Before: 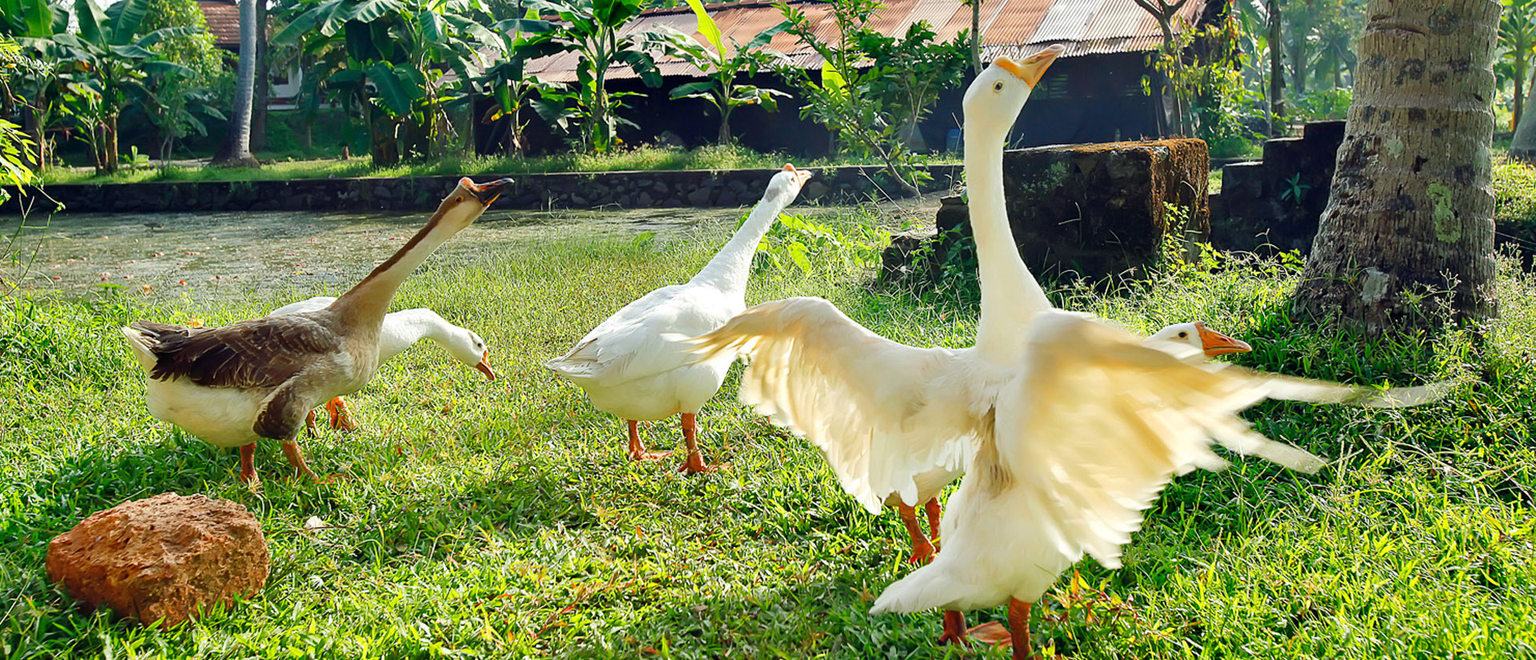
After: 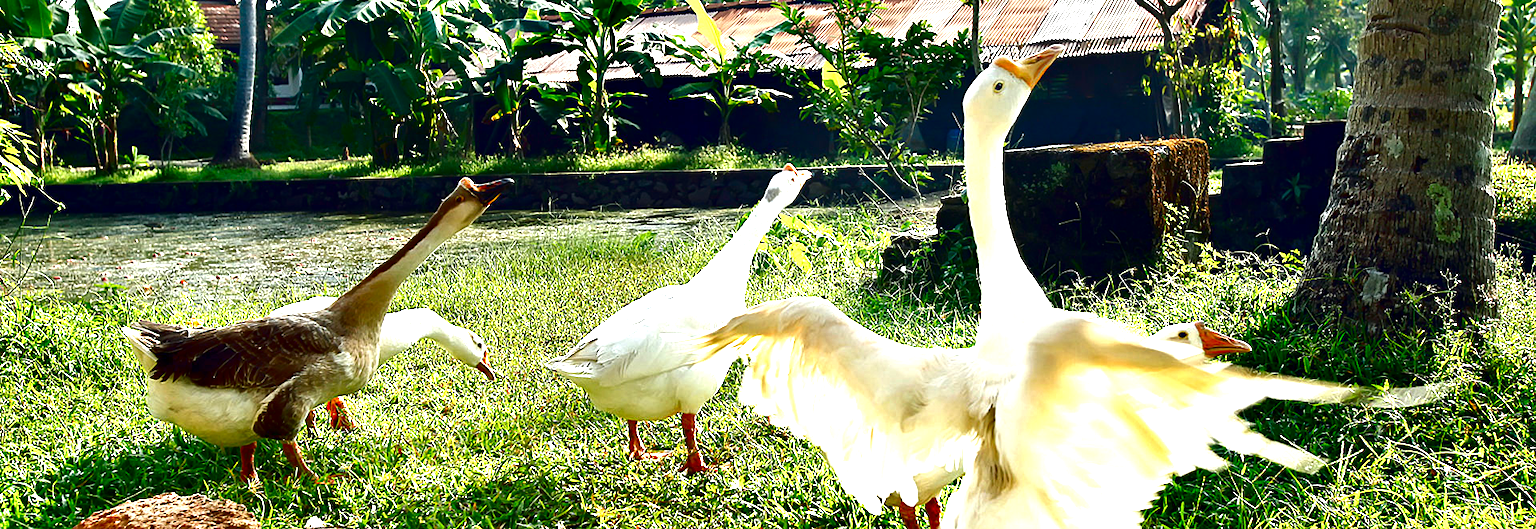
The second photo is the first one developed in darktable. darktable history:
exposure: black level correction 0.001, exposure 0.955 EV, compensate exposure bias true, compensate highlight preservation false
contrast brightness saturation: brightness -0.52
crop: bottom 19.644%
